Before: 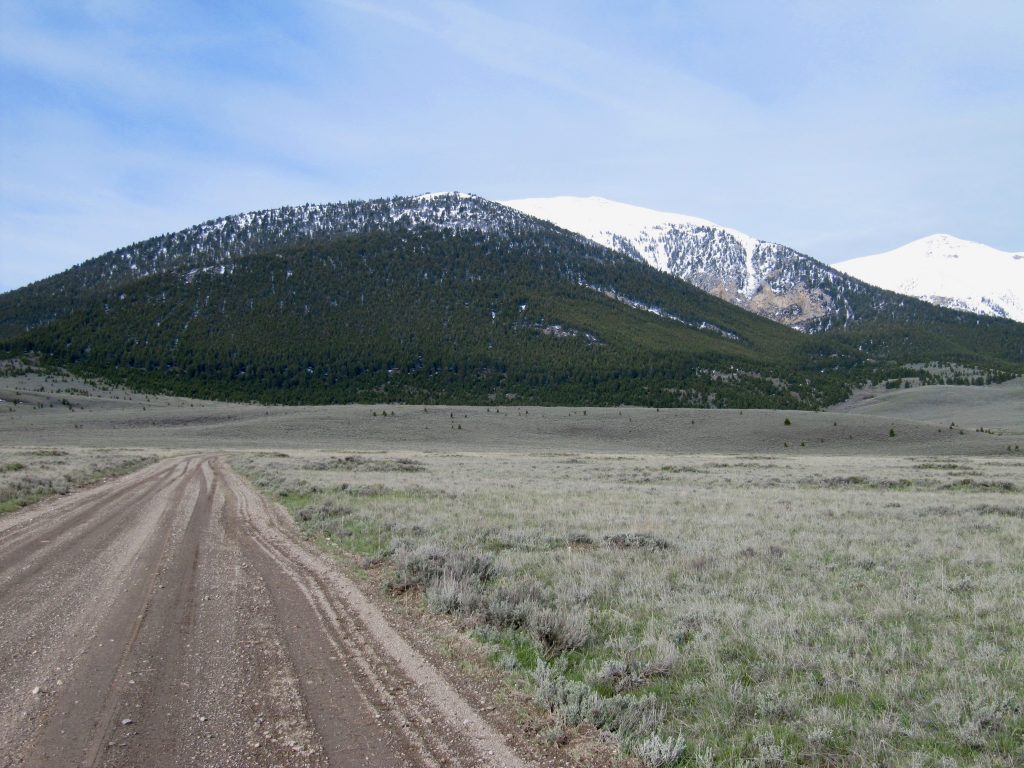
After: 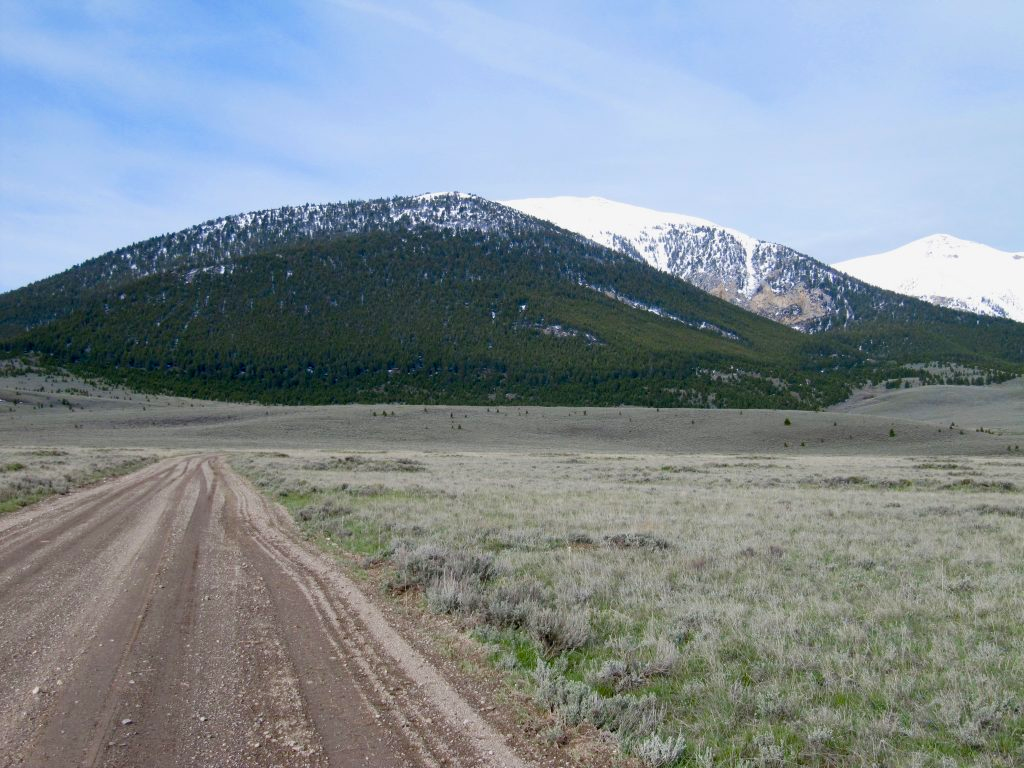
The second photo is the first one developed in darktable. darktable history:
color balance rgb: perceptual saturation grading › global saturation 15.217%, perceptual saturation grading › highlights -19.053%, perceptual saturation grading › shadows 19.207%, global vibrance 19.618%
